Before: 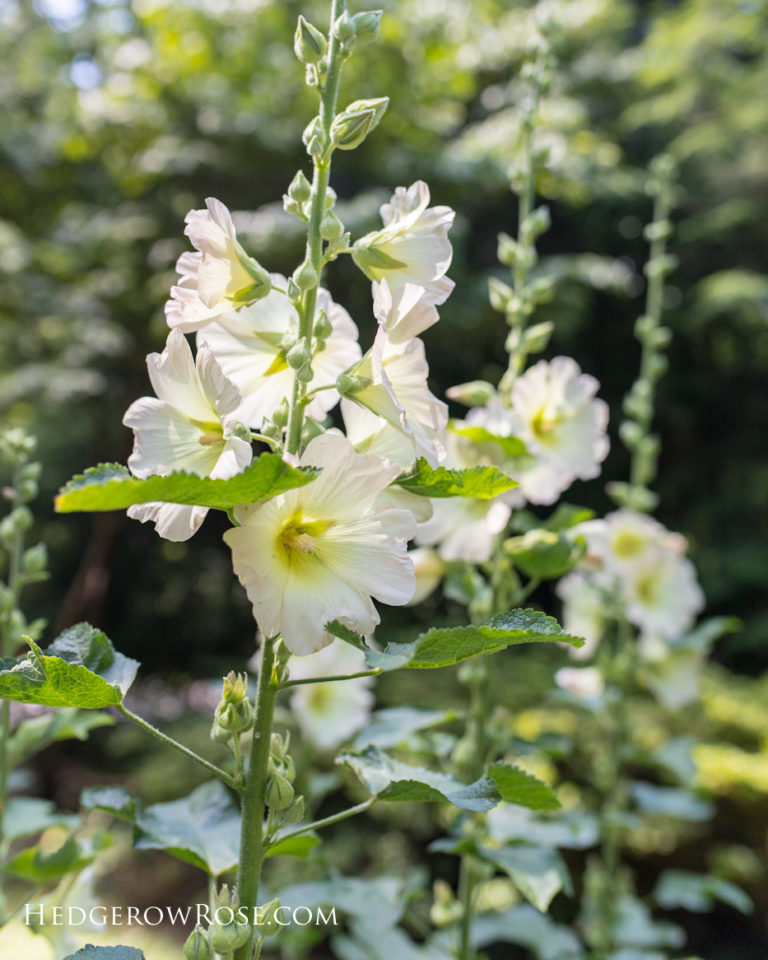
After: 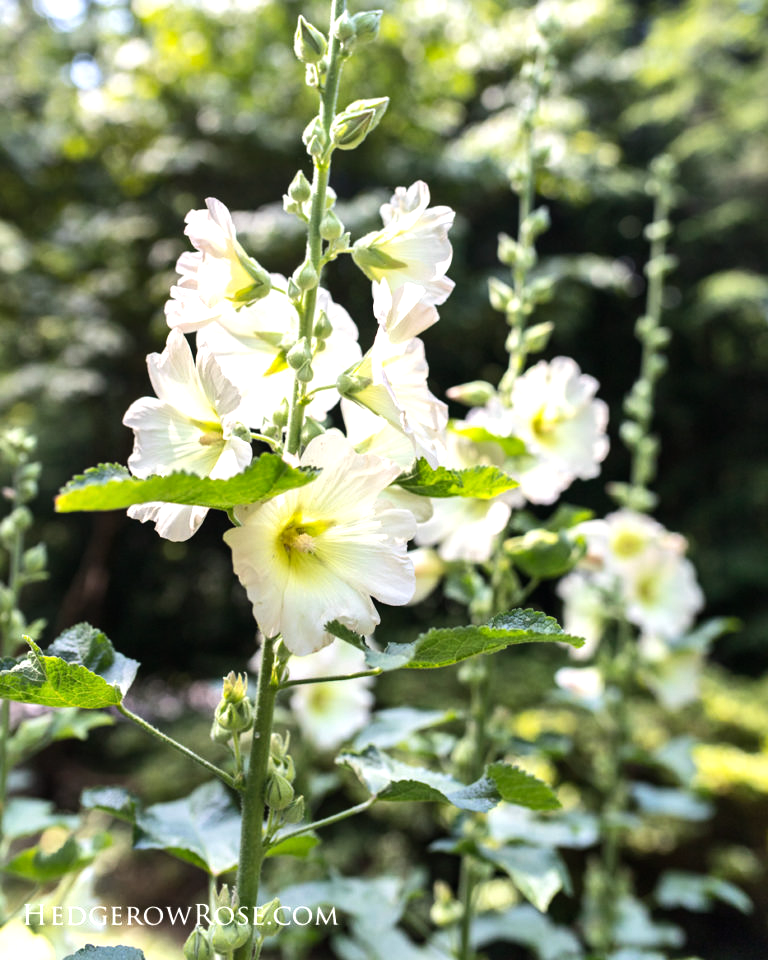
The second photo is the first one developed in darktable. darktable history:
tone equalizer: -8 EV -0.75 EV, -7 EV -0.7 EV, -6 EV -0.6 EV, -5 EV -0.4 EV, -3 EV 0.4 EV, -2 EV 0.6 EV, -1 EV 0.7 EV, +0 EV 0.75 EV, edges refinement/feathering 500, mask exposure compensation -1.57 EV, preserve details no
shadows and highlights: shadows 37.27, highlights -28.18, soften with gaussian
